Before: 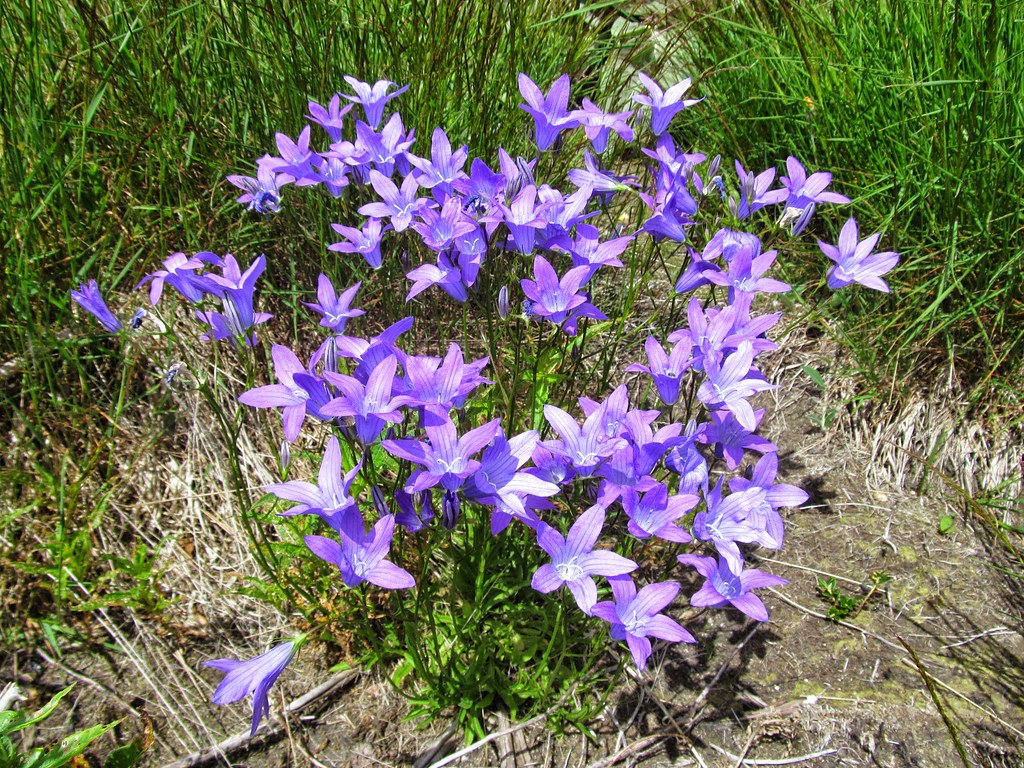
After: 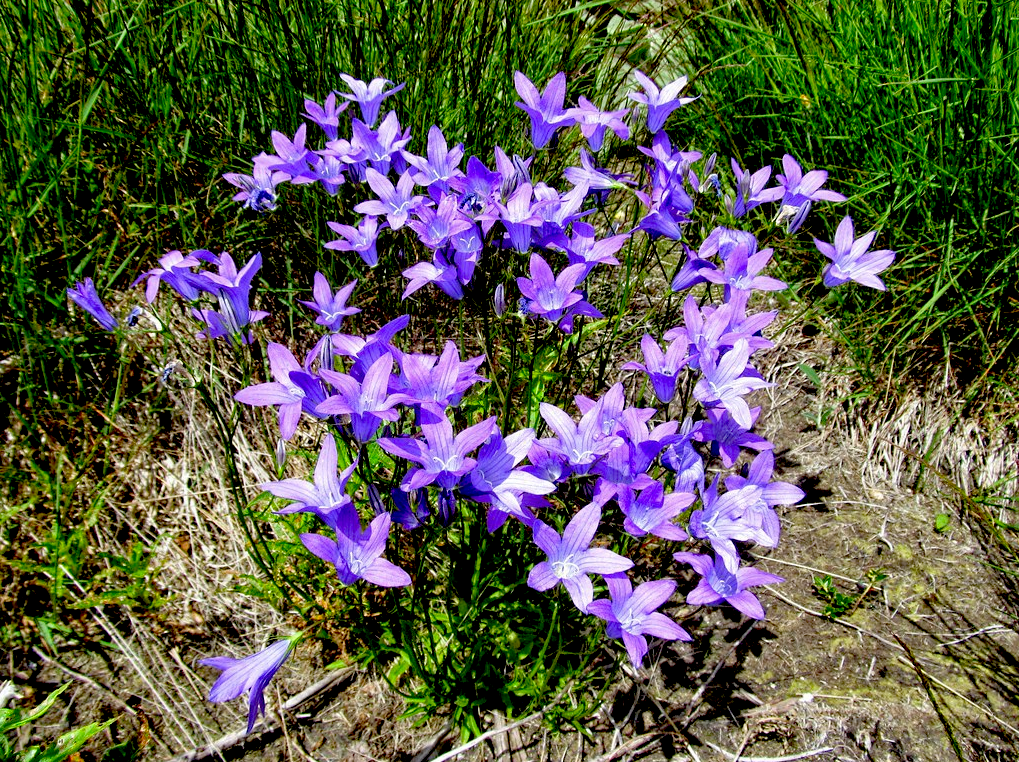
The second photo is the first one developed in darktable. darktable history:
crop and rotate: left 0.451%, top 0.375%, bottom 0.3%
exposure: black level correction 0.047, exposure 0.013 EV, compensate highlight preservation false
